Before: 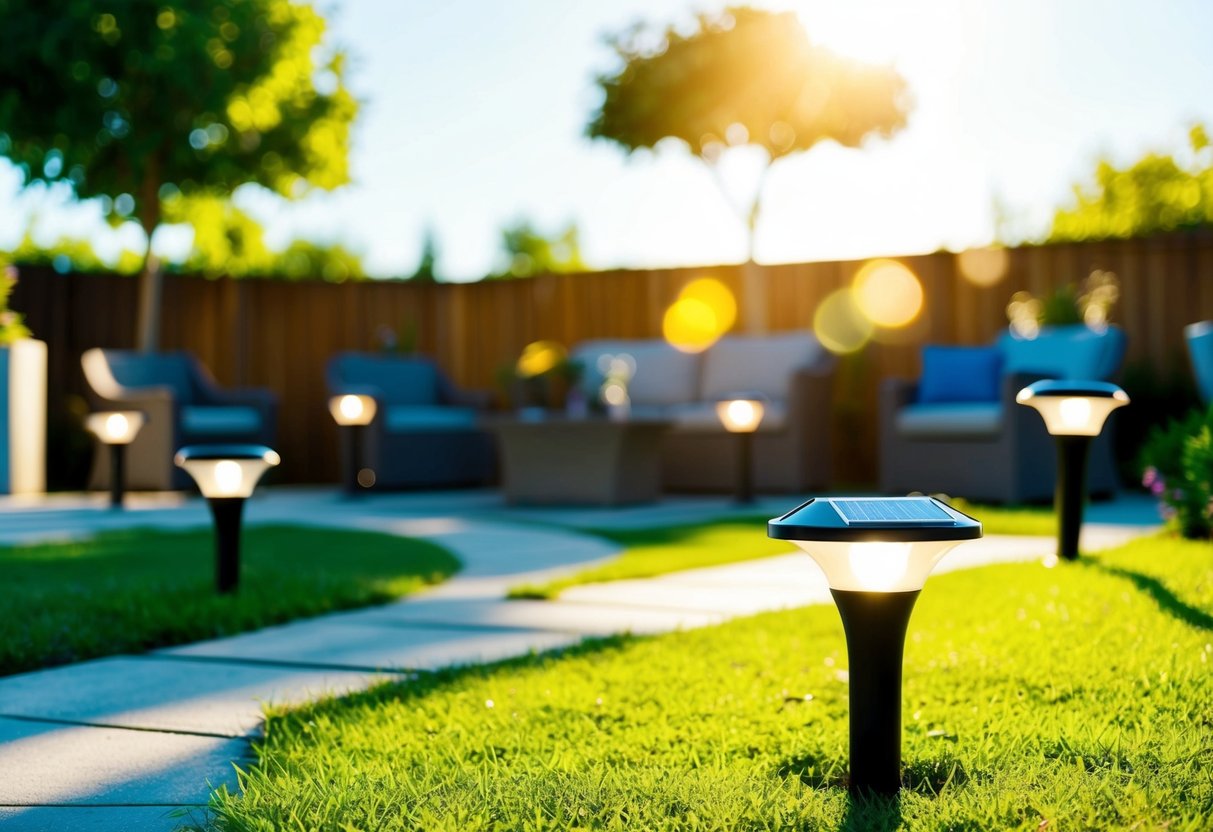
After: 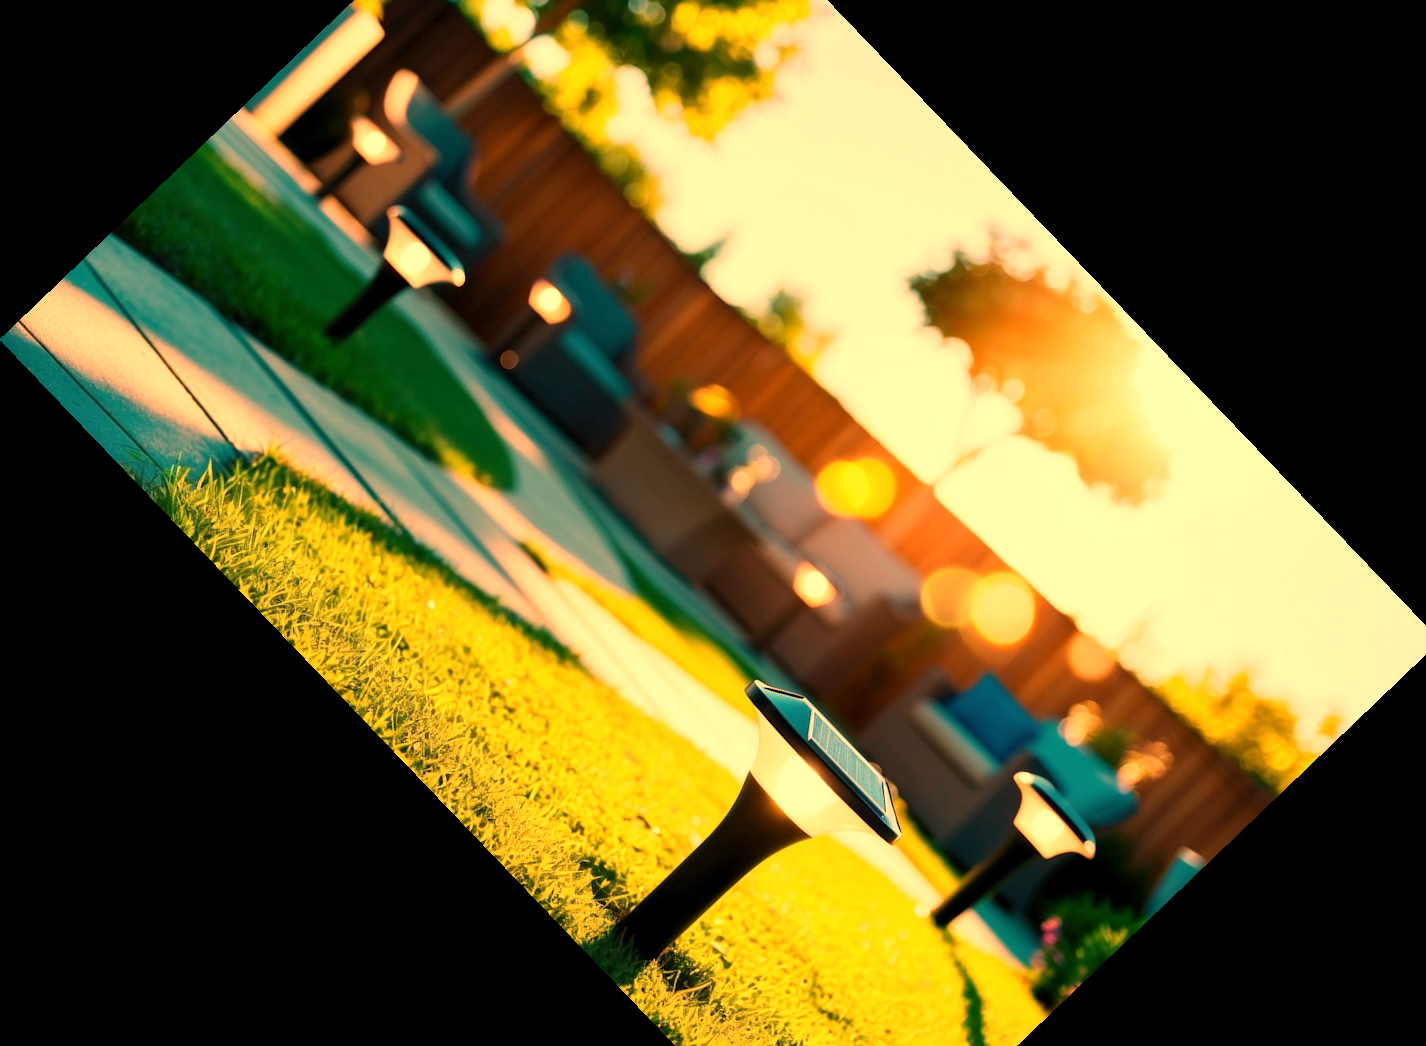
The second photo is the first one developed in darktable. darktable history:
white balance: red 1.467, blue 0.684
crop and rotate: angle -46.26°, top 16.234%, right 0.912%, bottom 11.704%
